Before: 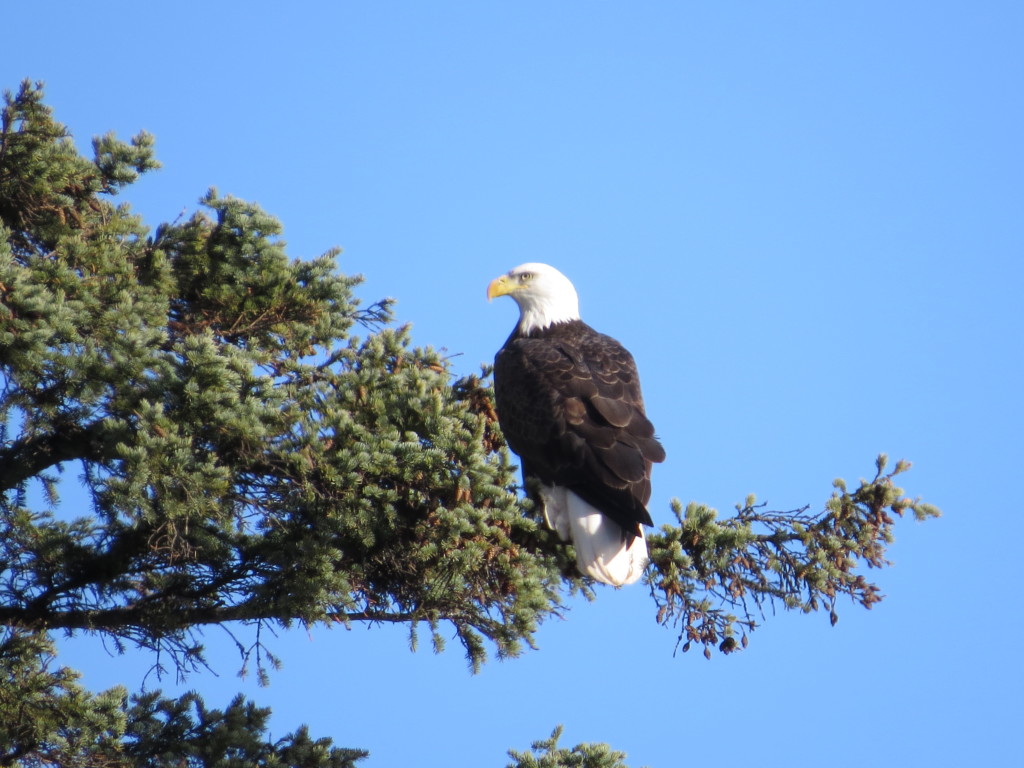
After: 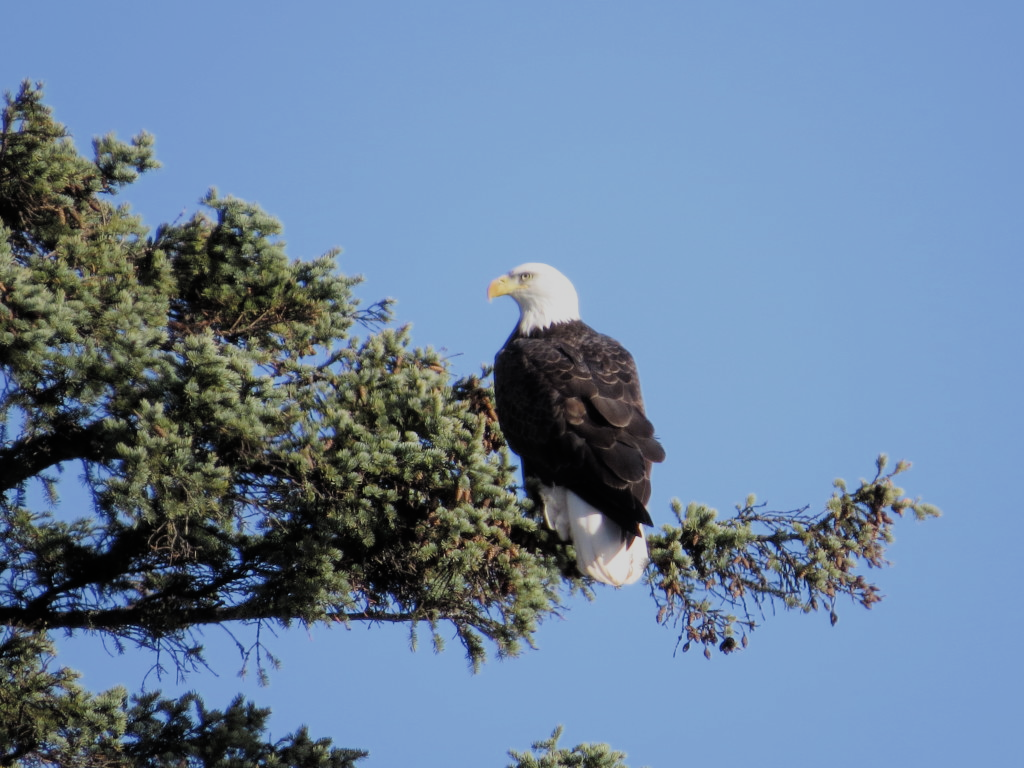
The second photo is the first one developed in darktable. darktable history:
filmic rgb: black relative exposure -8.53 EV, white relative exposure 5.57 EV, hardness 3.36, contrast 1.016, add noise in highlights 0, color science v3 (2019), use custom middle-gray values true, contrast in highlights soft
contrast brightness saturation: saturation -0.065
